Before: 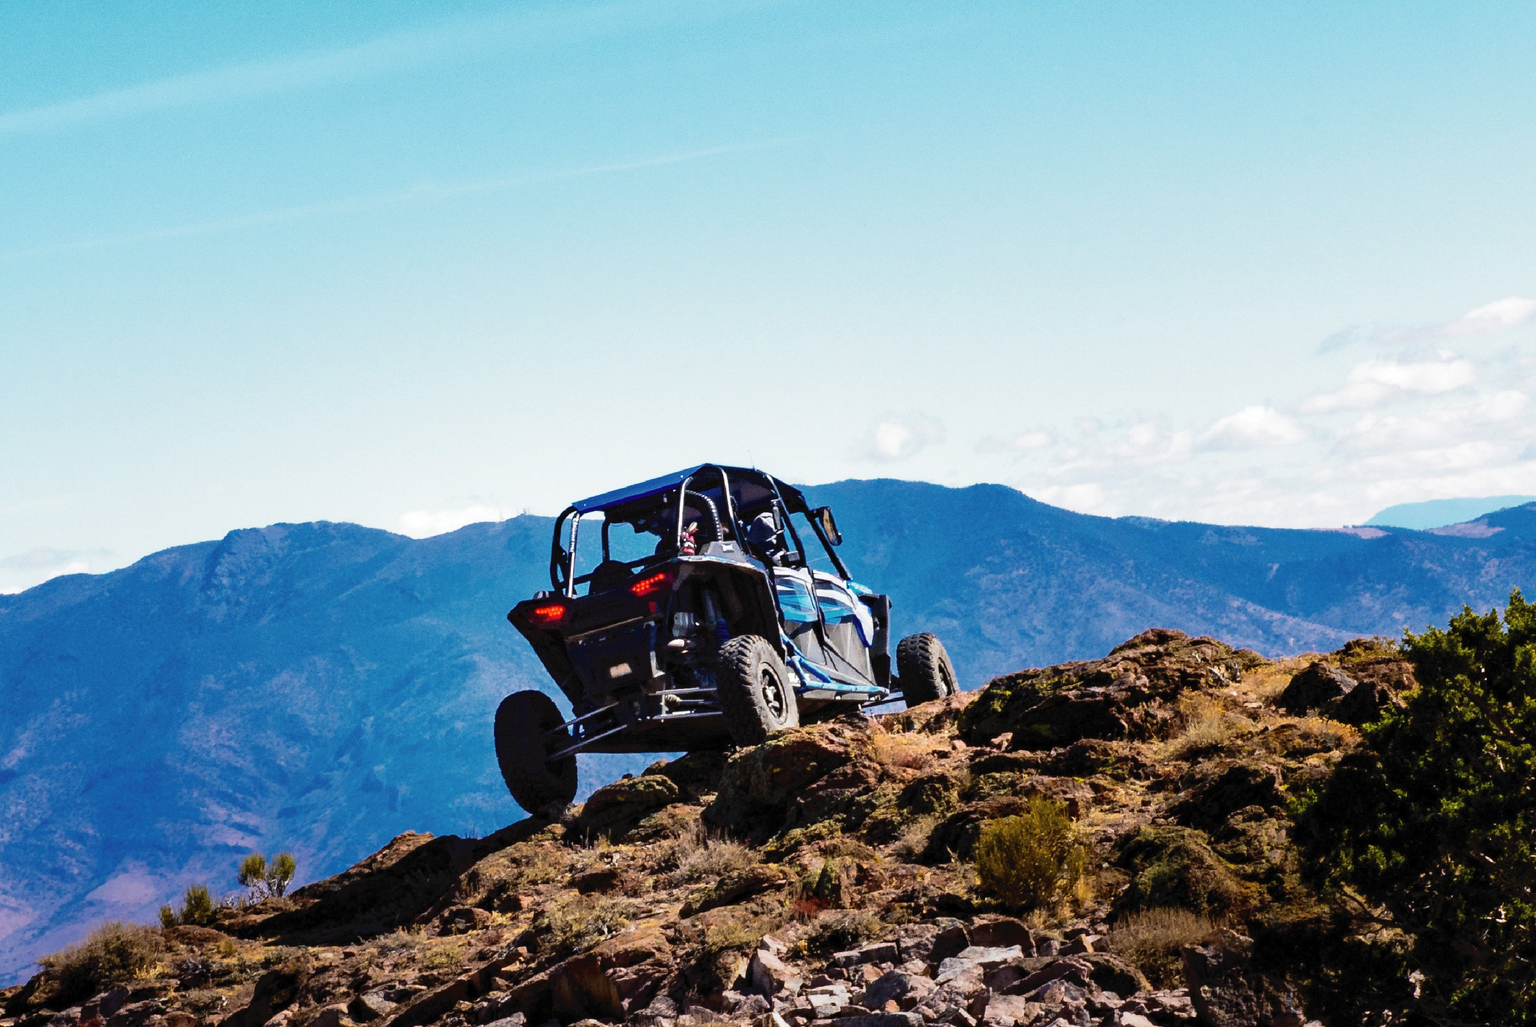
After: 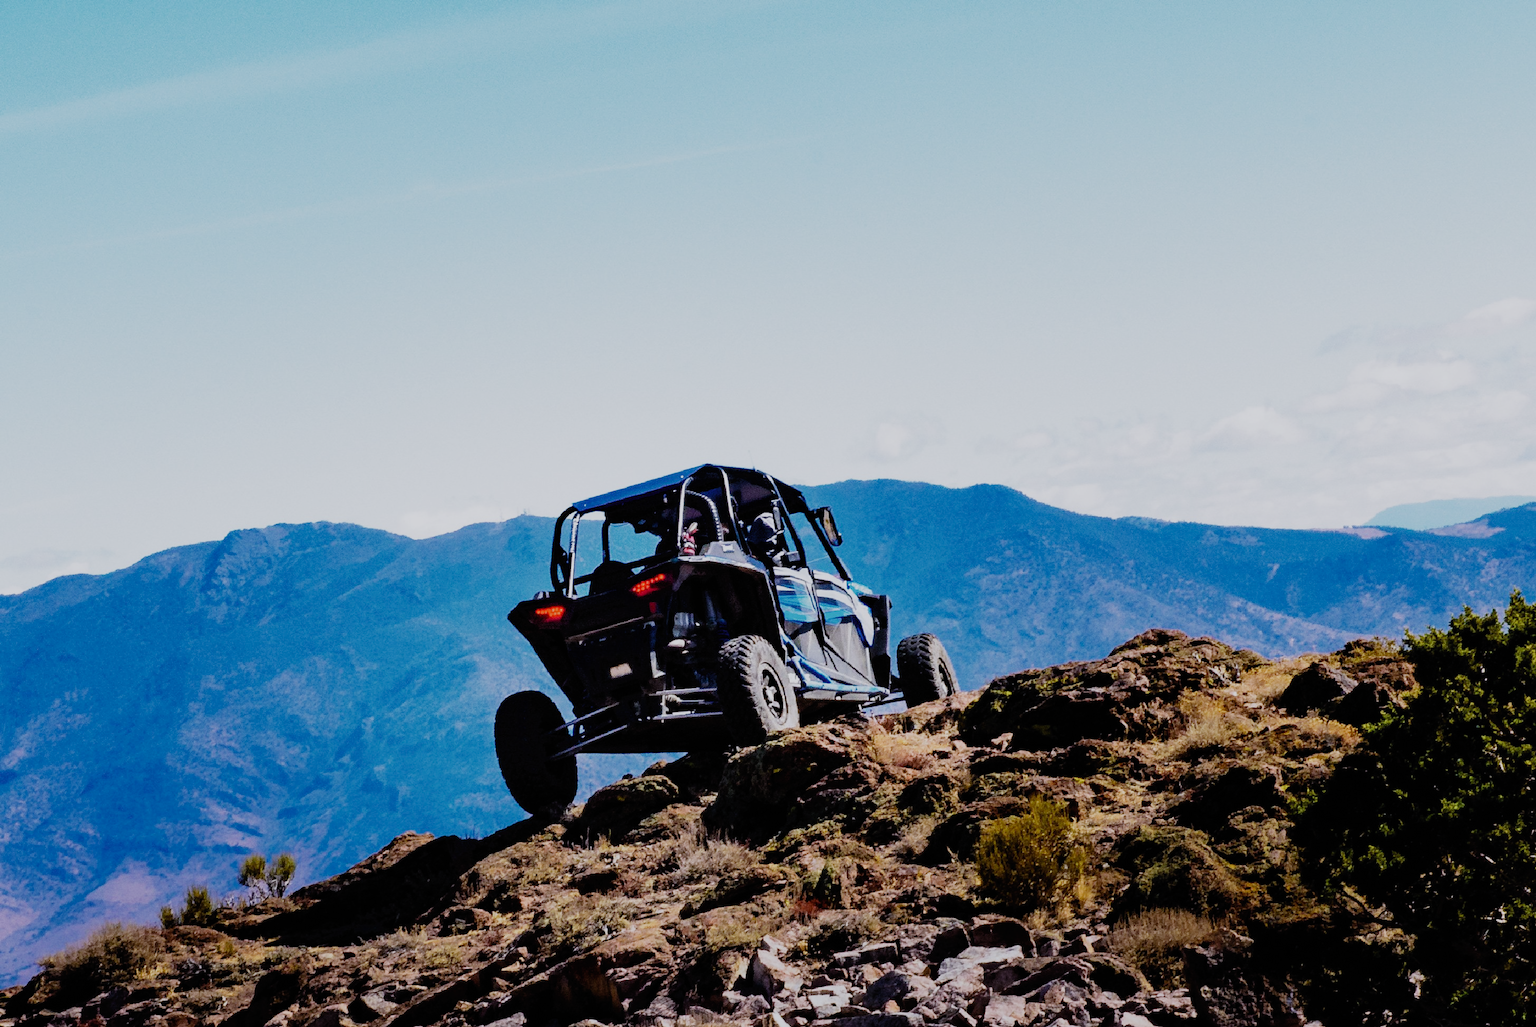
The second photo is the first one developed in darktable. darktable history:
filmic rgb: black relative exposure -7.65 EV, white relative exposure 4.56 EV, hardness 3.61, add noise in highlights 0.002, preserve chrominance no, color science v3 (2019), use custom middle-gray values true, contrast in highlights soft
color calibration: illuminant as shot in camera, x 0.358, y 0.373, temperature 4628.91 K, clip negative RGB from gamut false
